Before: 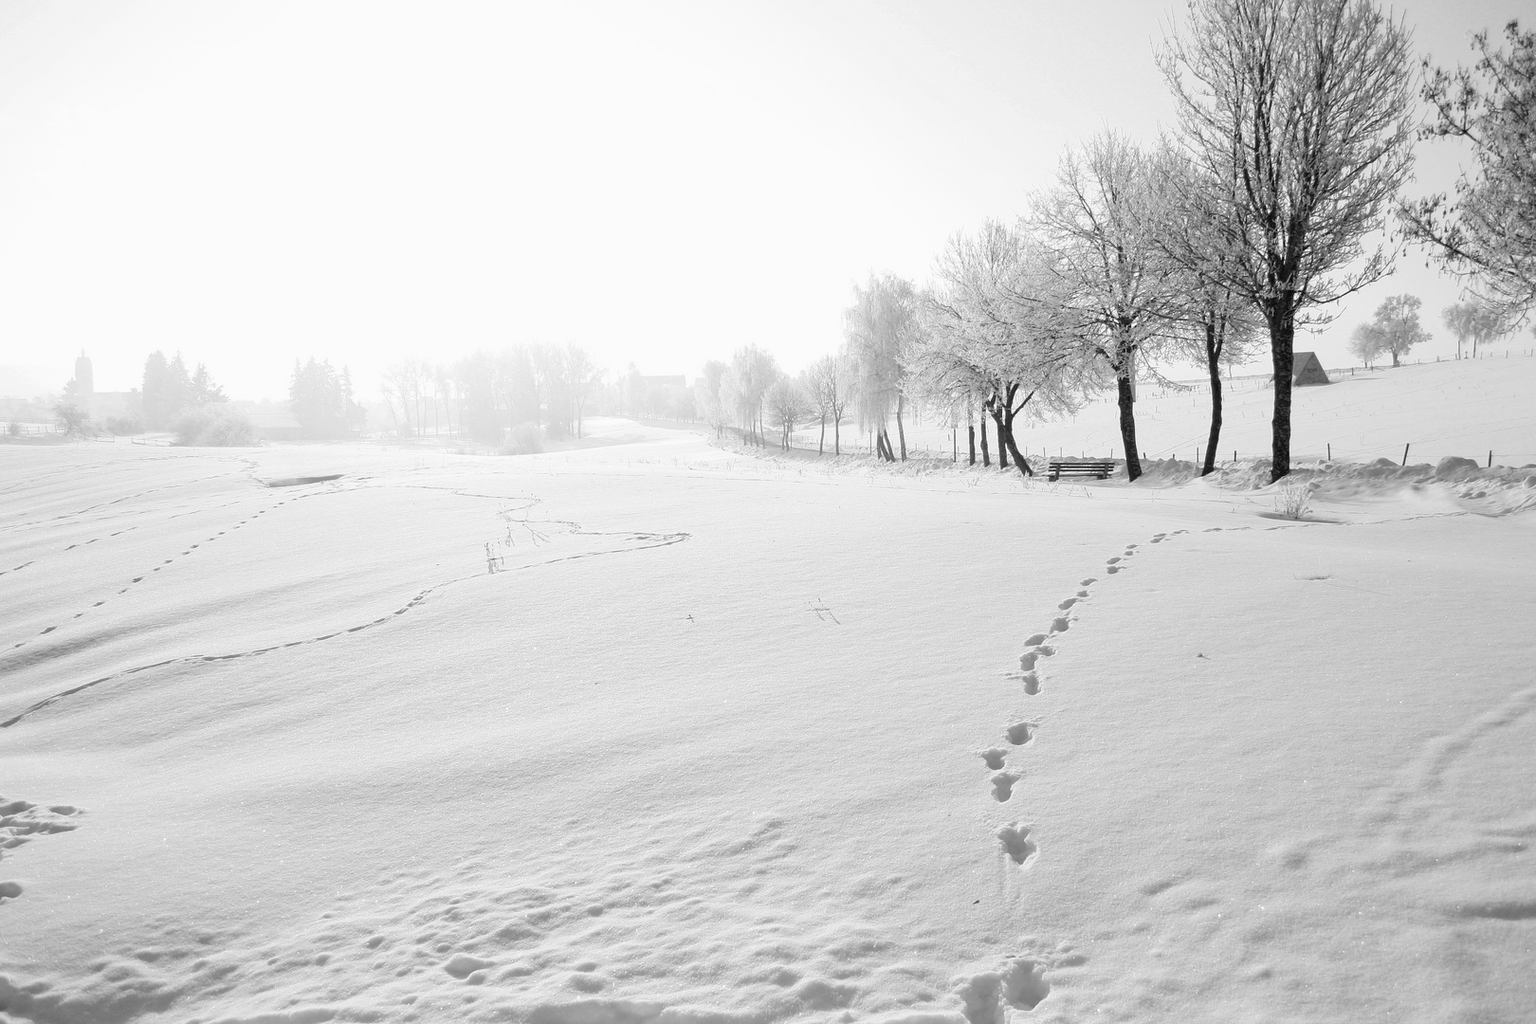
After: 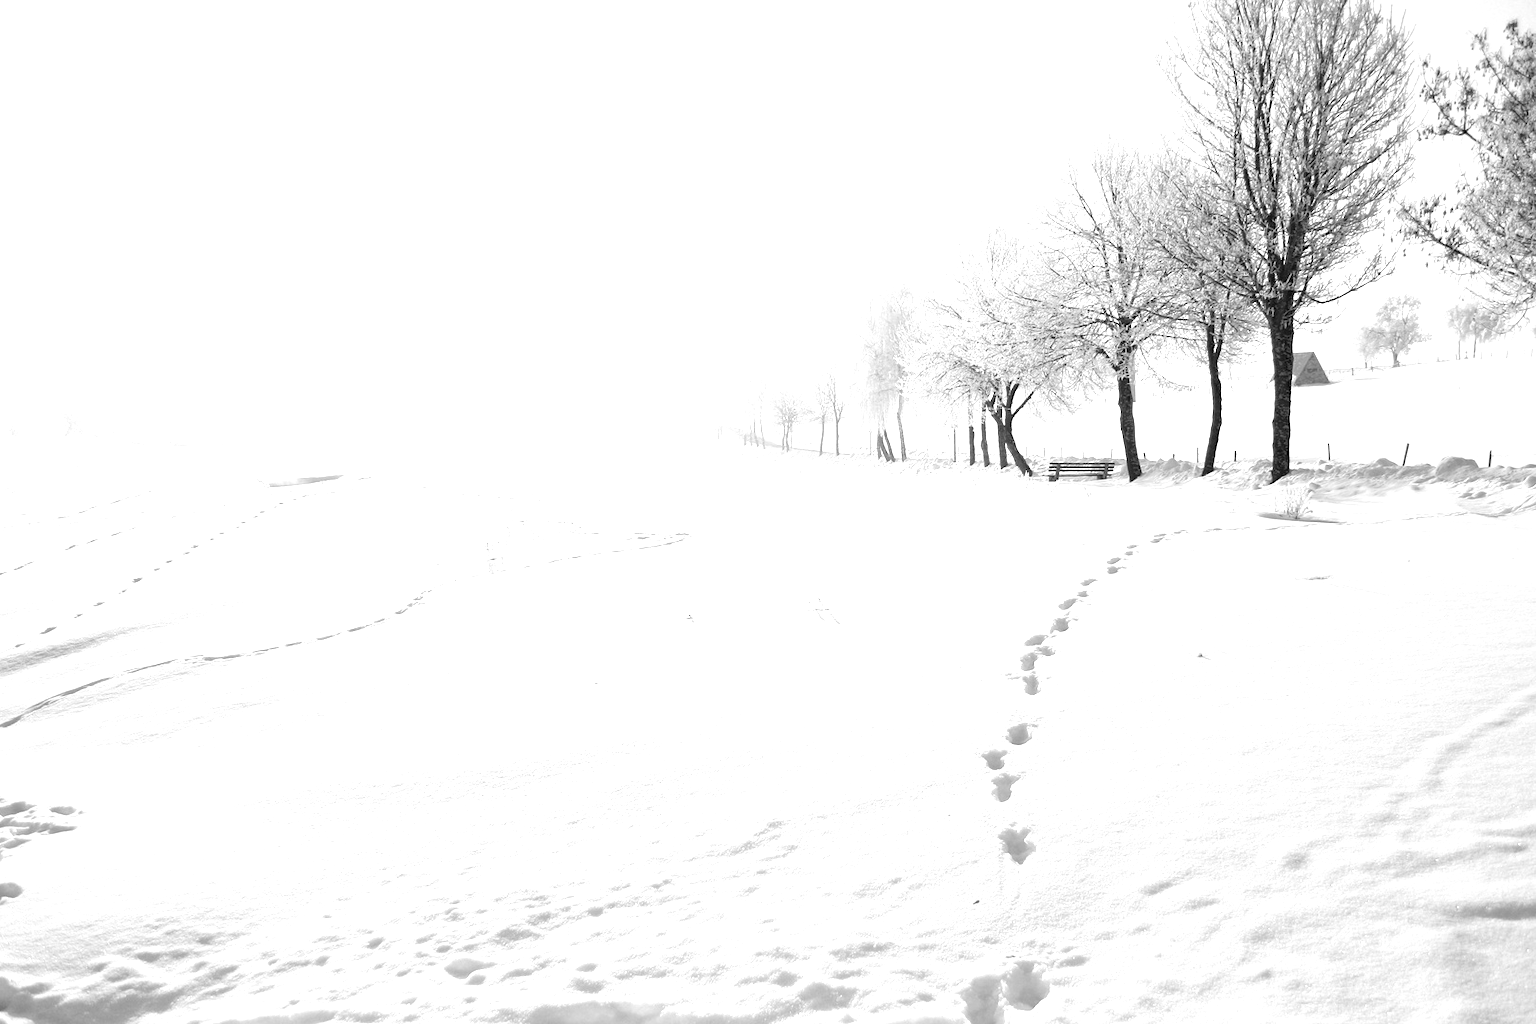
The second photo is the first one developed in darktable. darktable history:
contrast brightness saturation: contrast 0.04, saturation 0.07
exposure: black level correction 0, exposure 0.9 EV, compensate exposure bias true, compensate highlight preservation false
